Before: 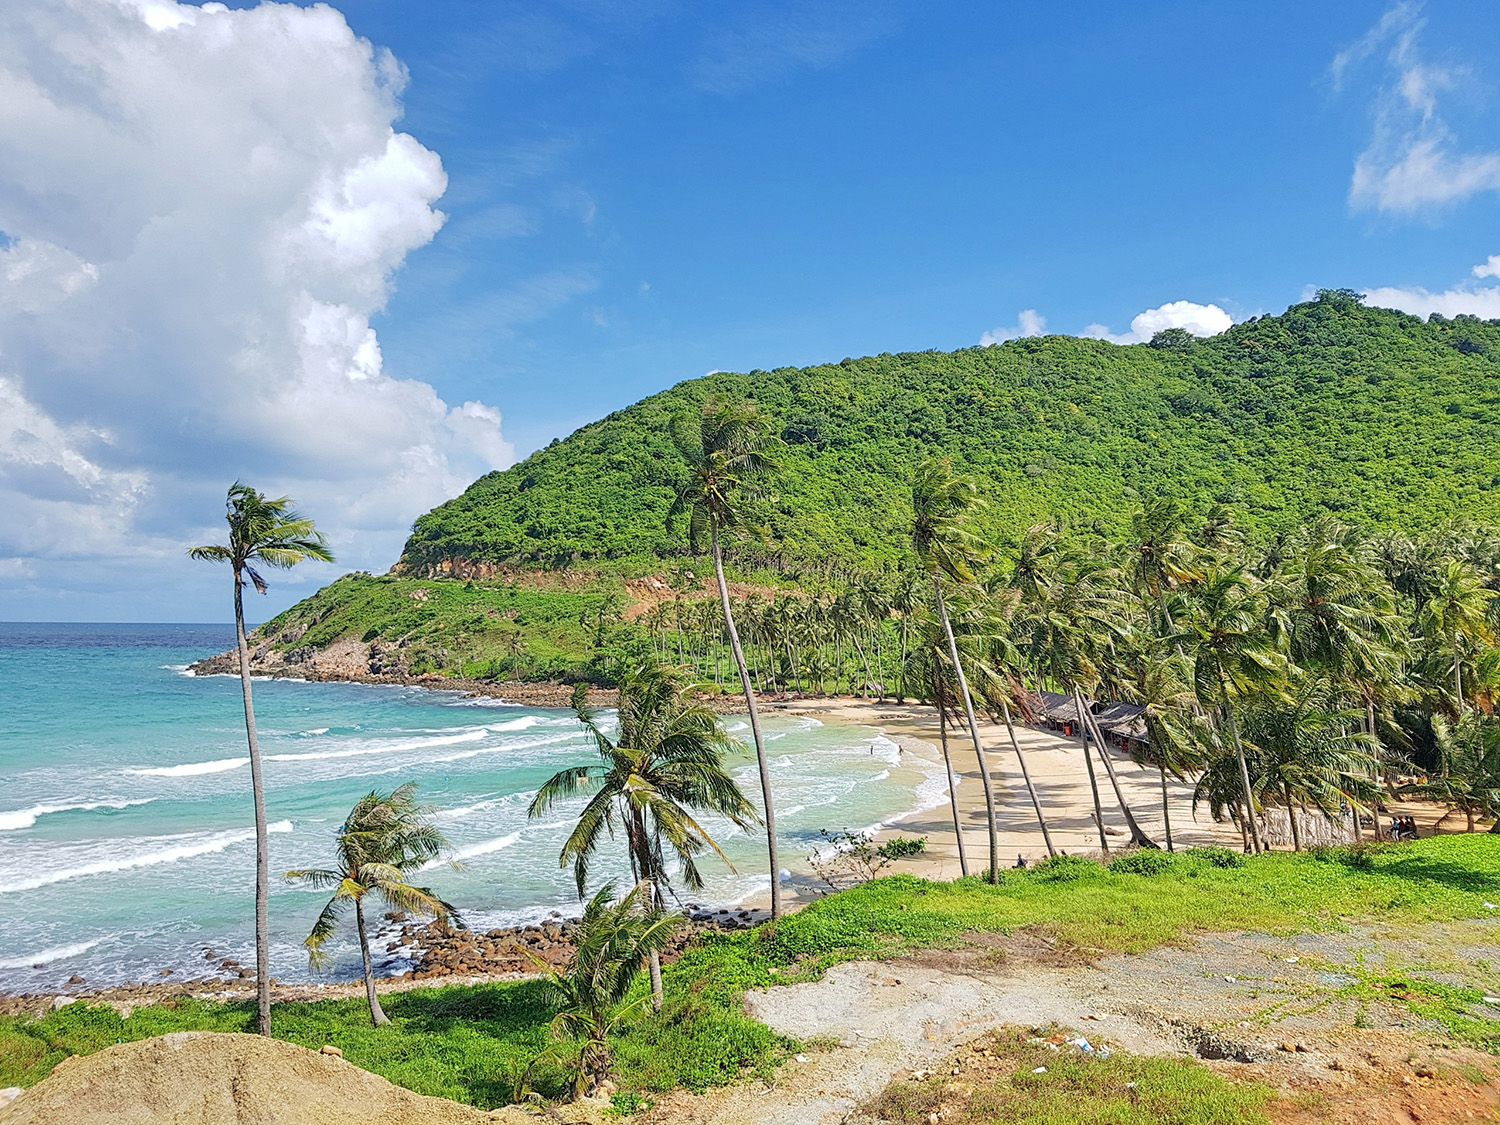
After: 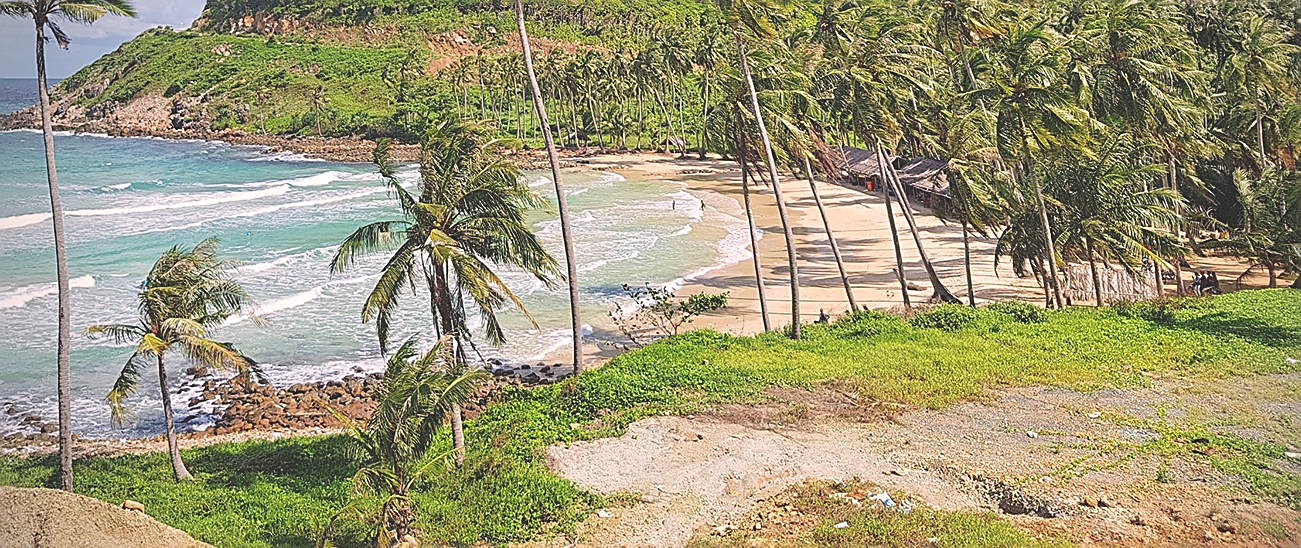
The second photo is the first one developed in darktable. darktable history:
vignetting: on, module defaults
color correction: highlights a* 7.76, highlights b* 3.92
exposure: black level correction -0.028, compensate exposure bias true, compensate highlight preservation false
crop and rotate: left 13.229%, top 48.476%, bottom 2.73%
sharpen: on, module defaults
tone equalizer: on, module defaults
